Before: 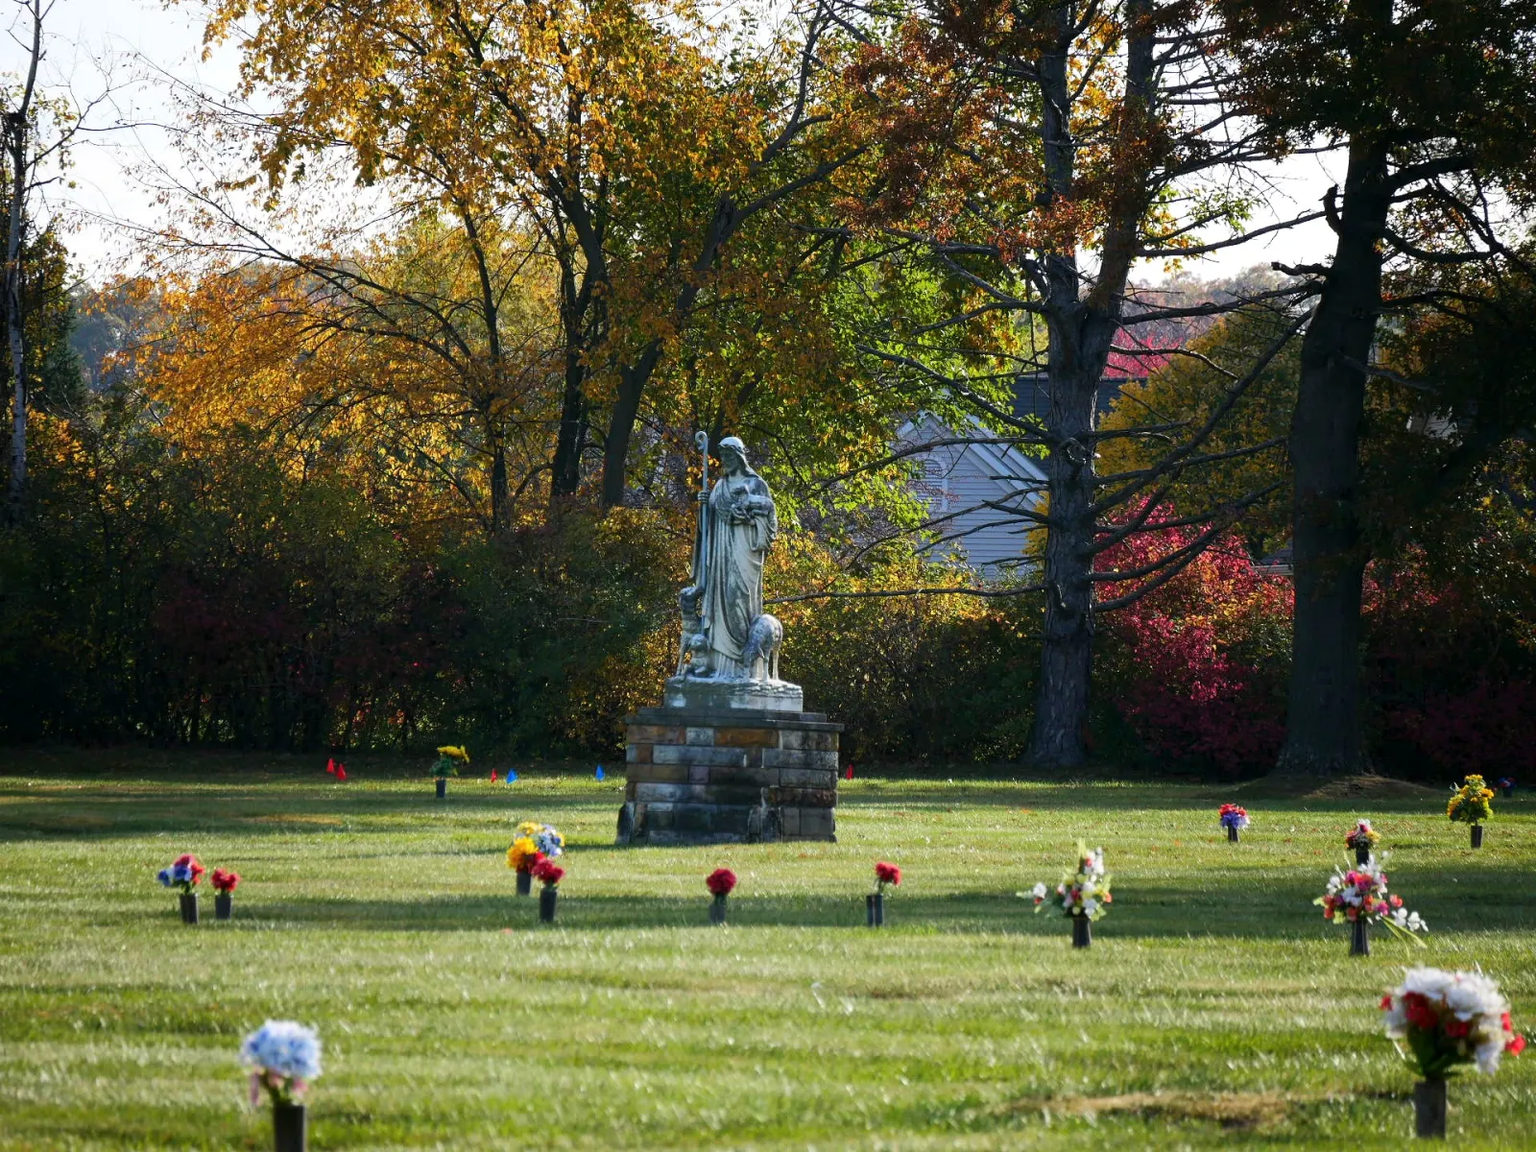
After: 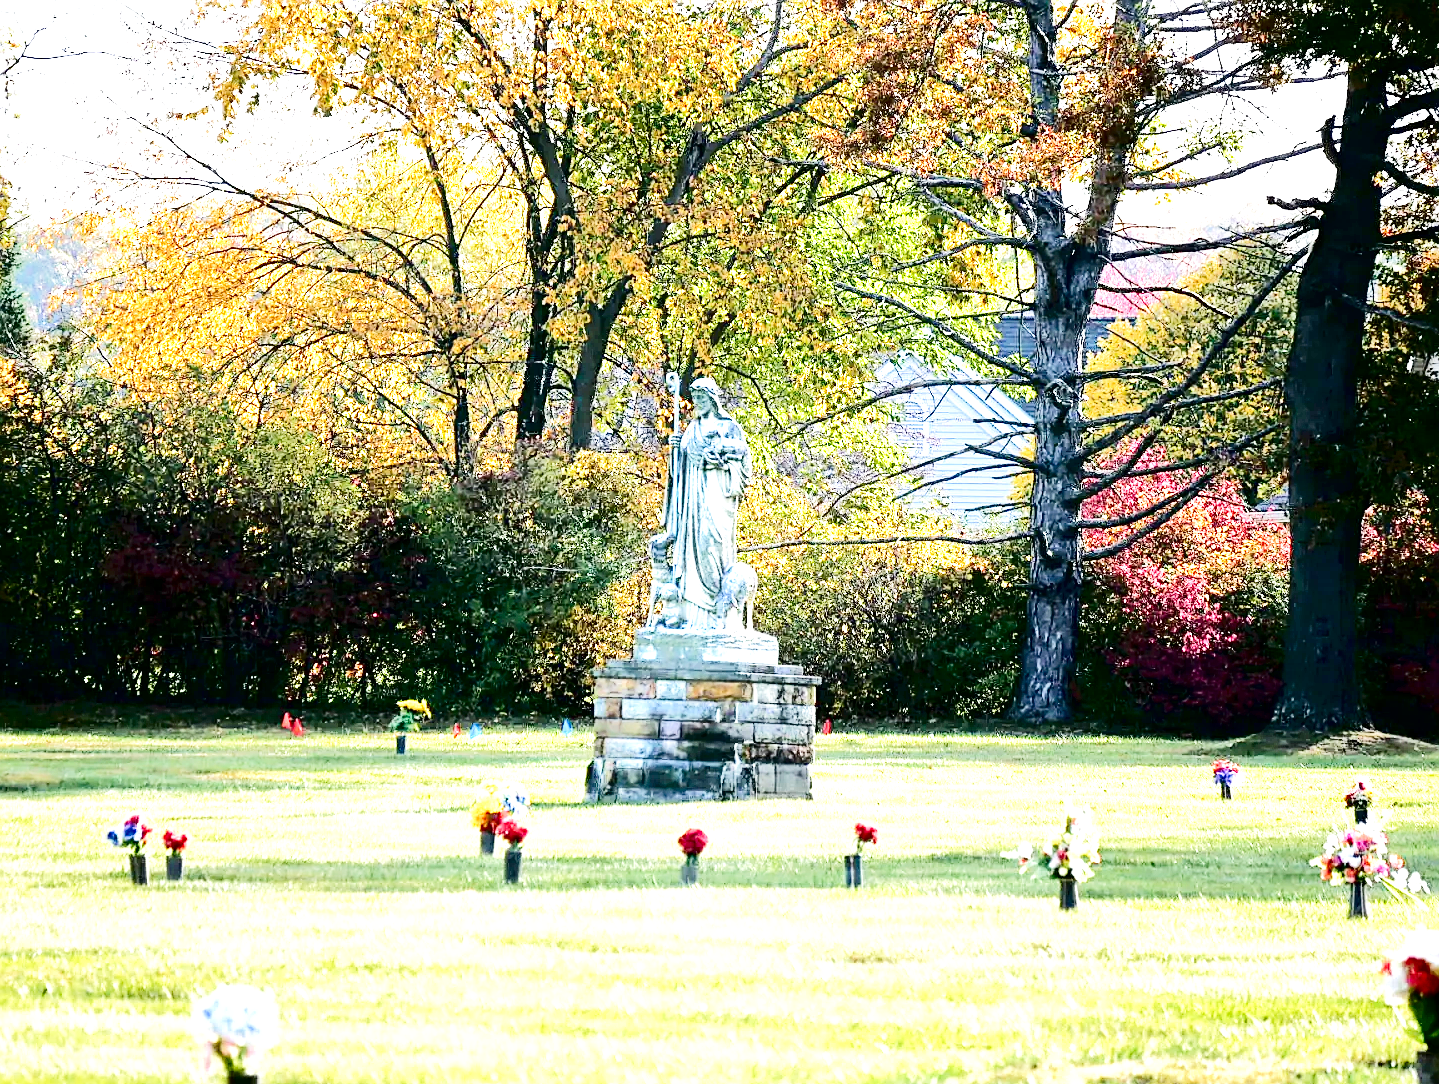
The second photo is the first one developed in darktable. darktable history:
crop: left 3.655%, top 6.418%, right 6.379%, bottom 3.179%
tone equalizer: -8 EV 0.021 EV, -7 EV -0.035 EV, -6 EV 0.046 EV, -5 EV 0.028 EV, -4 EV 0.296 EV, -3 EV 0.672 EV, -2 EV 0.556 EV, -1 EV 0.194 EV, +0 EV 0.038 EV, luminance estimator HSV value / RGB max
base curve: curves: ch0 [(0, 0) (0.008, 0.007) (0.022, 0.029) (0.048, 0.089) (0.092, 0.197) (0.191, 0.399) (0.275, 0.534) (0.357, 0.65) (0.477, 0.78) (0.542, 0.833) (0.799, 0.973) (1, 1)], preserve colors none
local contrast: mode bilateral grid, contrast 20, coarseness 51, detail 148%, midtone range 0.2
tone curve: curves: ch0 [(0, 0) (0.003, 0.005) (0.011, 0.006) (0.025, 0.004) (0.044, 0.004) (0.069, 0.007) (0.1, 0.014) (0.136, 0.018) (0.177, 0.034) (0.224, 0.065) (0.277, 0.089) (0.335, 0.143) (0.399, 0.219) (0.468, 0.327) (0.543, 0.455) (0.623, 0.63) (0.709, 0.786) (0.801, 0.87) (0.898, 0.922) (1, 1)], color space Lab, independent channels, preserve colors none
exposure: black level correction 0, exposure 1.742 EV, compensate highlight preservation false
sharpen: on, module defaults
